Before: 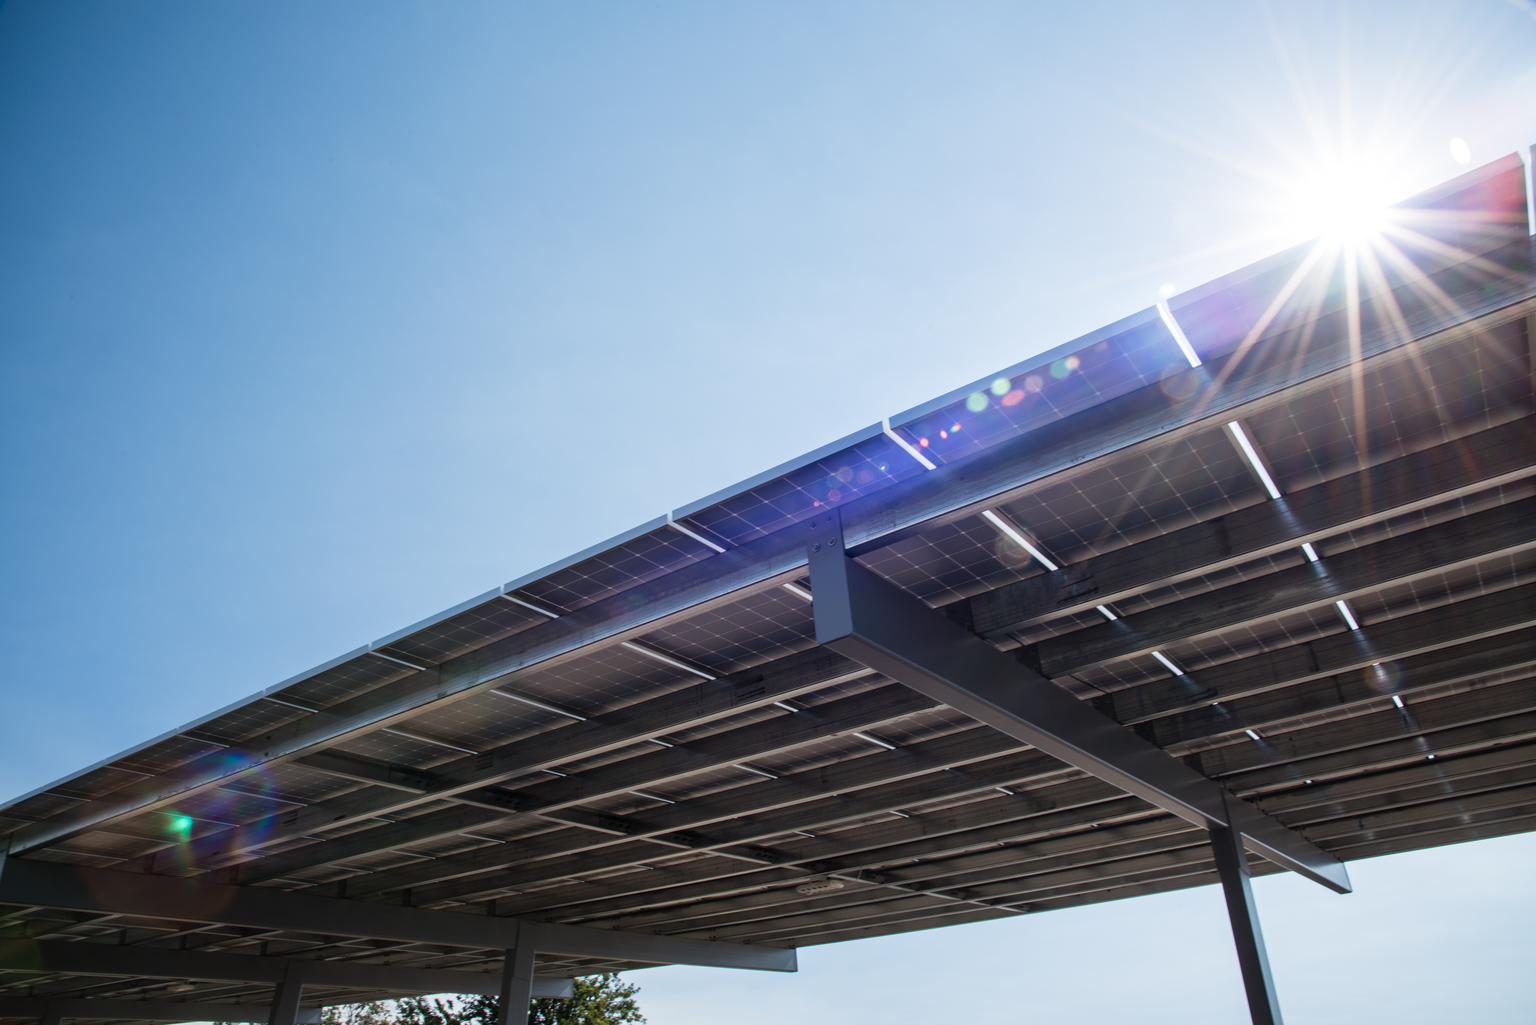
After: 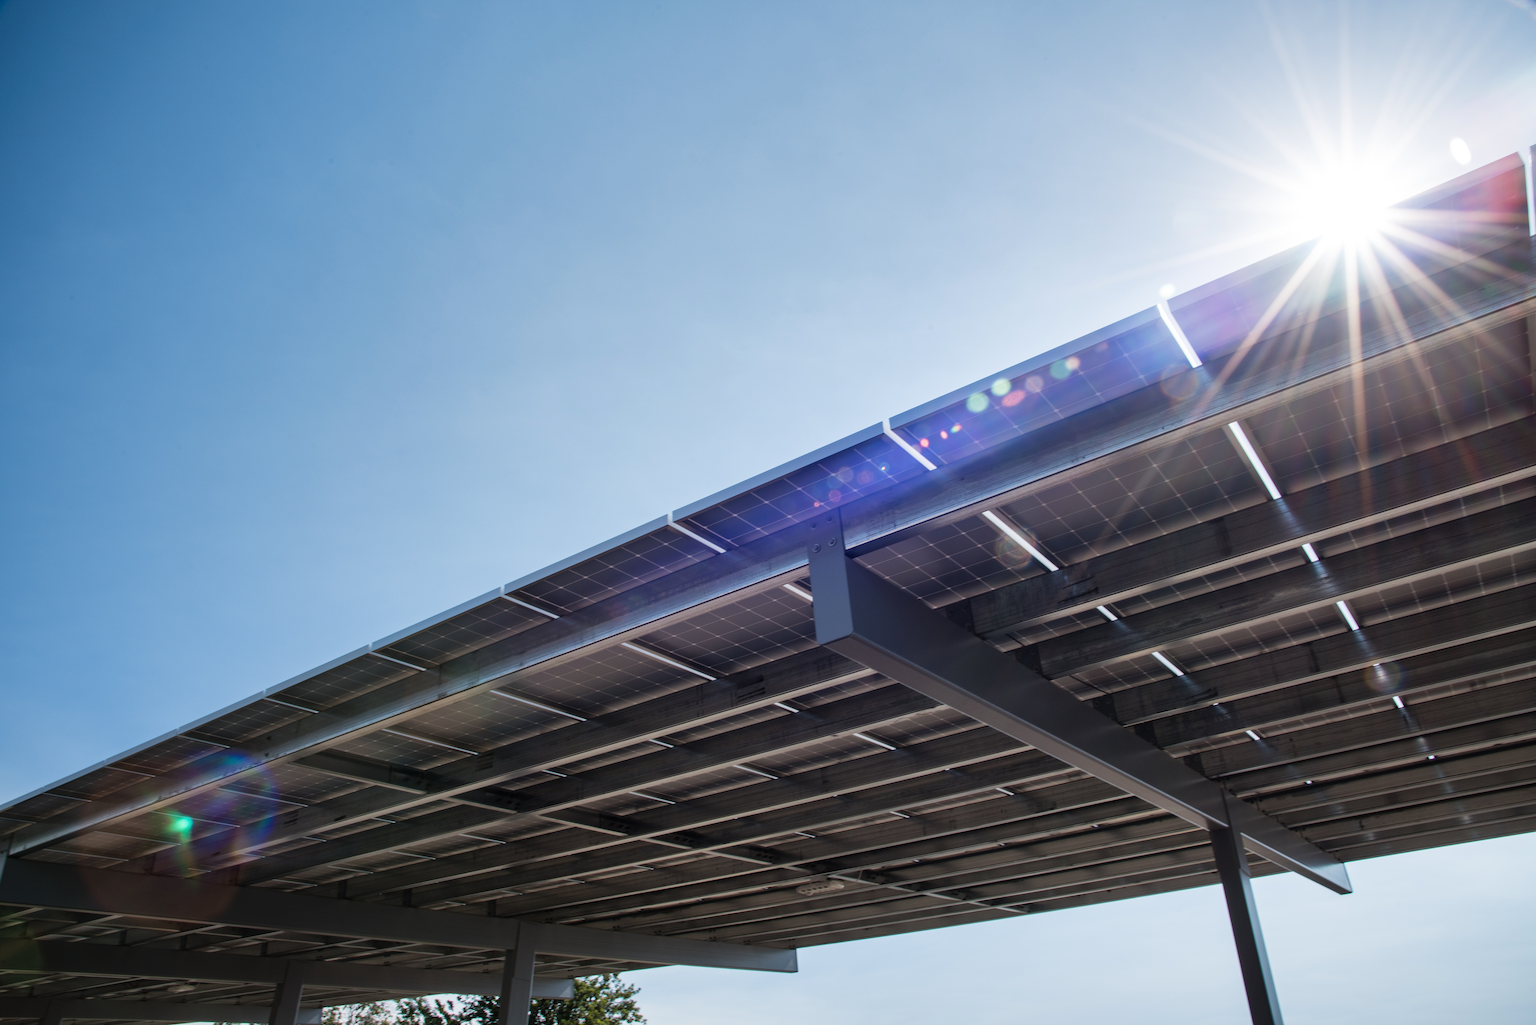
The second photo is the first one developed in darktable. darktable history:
shadows and highlights: radius 336.85, shadows 28.89, soften with gaussian
